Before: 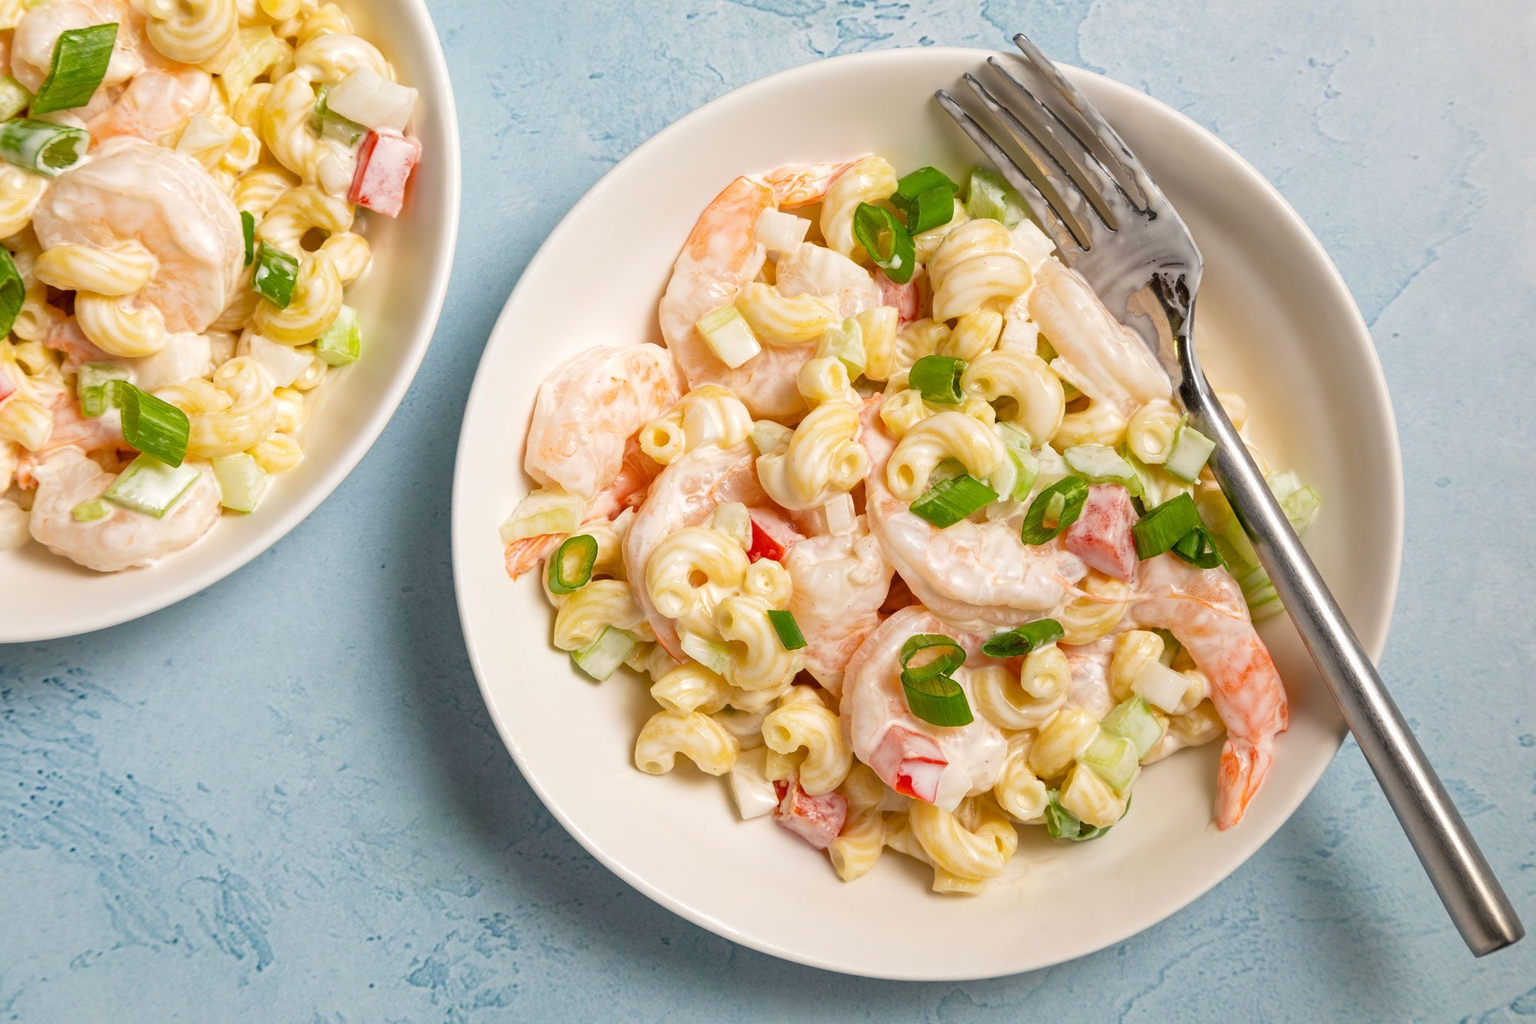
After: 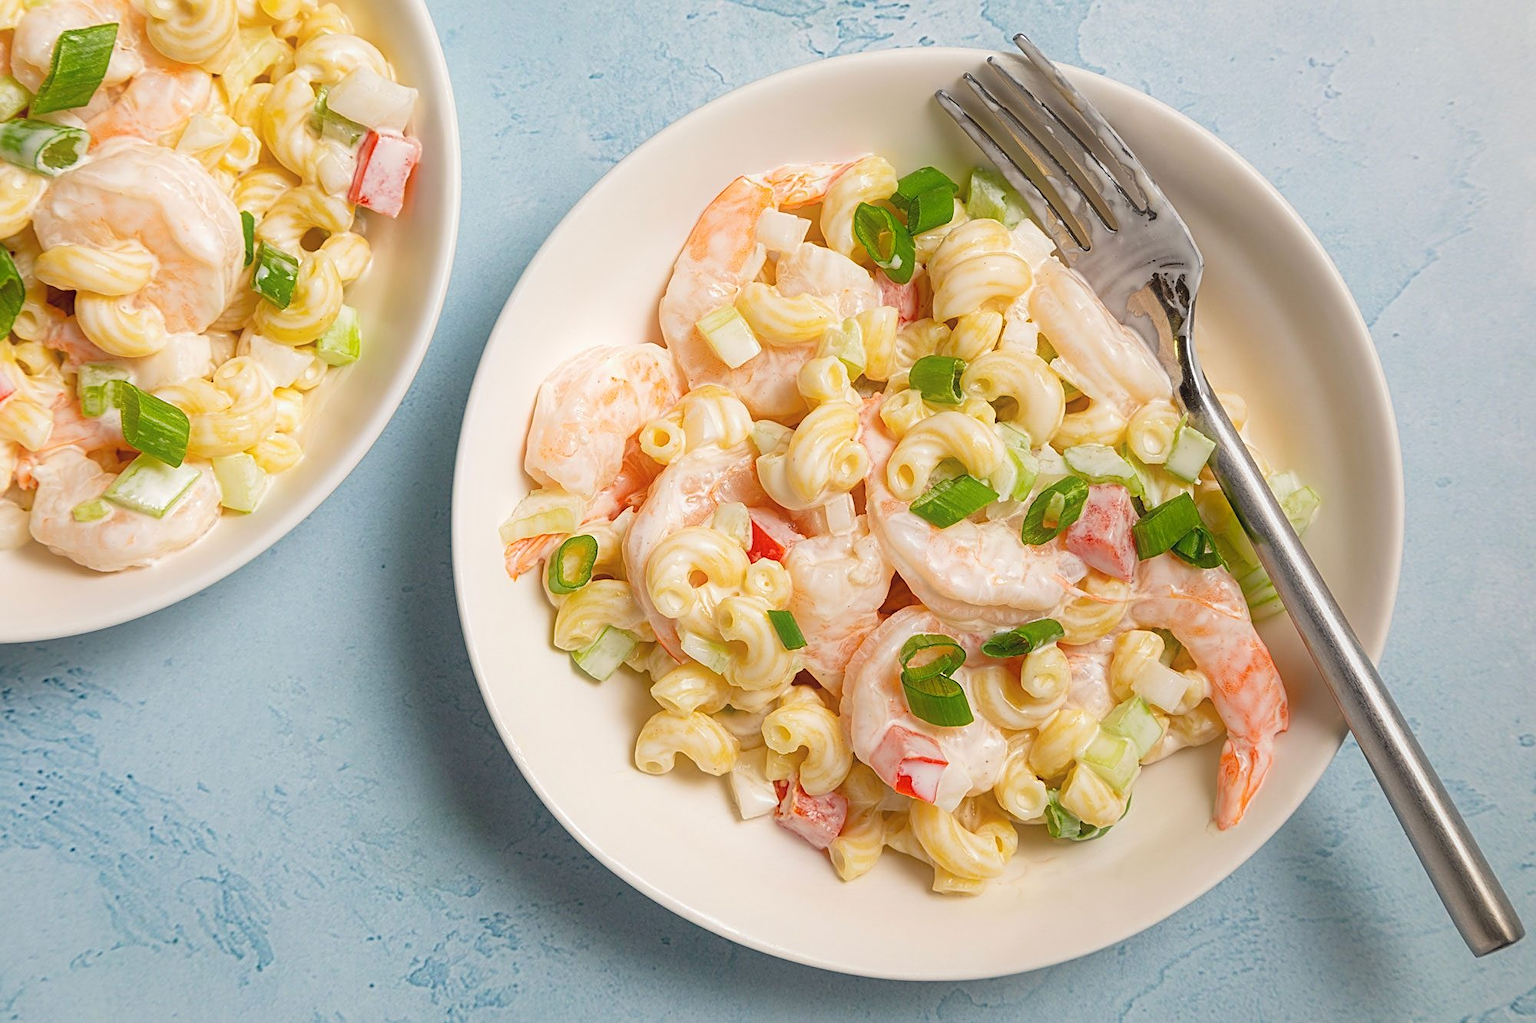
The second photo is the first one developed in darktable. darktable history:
sharpen: on, module defaults
contrast equalizer: y [[0.5, 0.496, 0.435, 0.435, 0.496, 0.5], [0.5 ×6], [0.5 ×6], [0 ×6], [0 ×6]]
rotate and perspective: automatic cropping off
